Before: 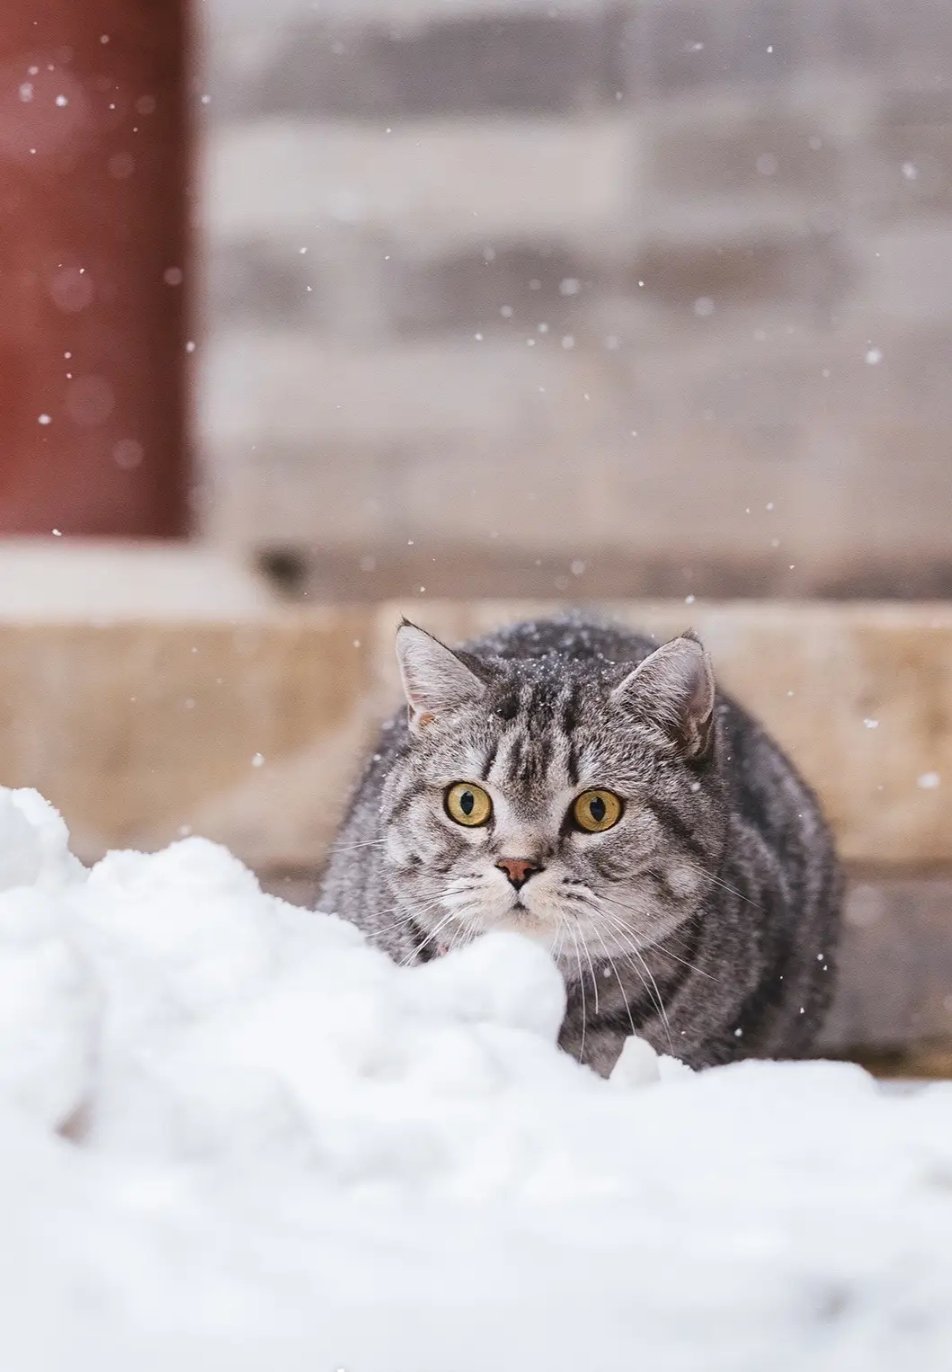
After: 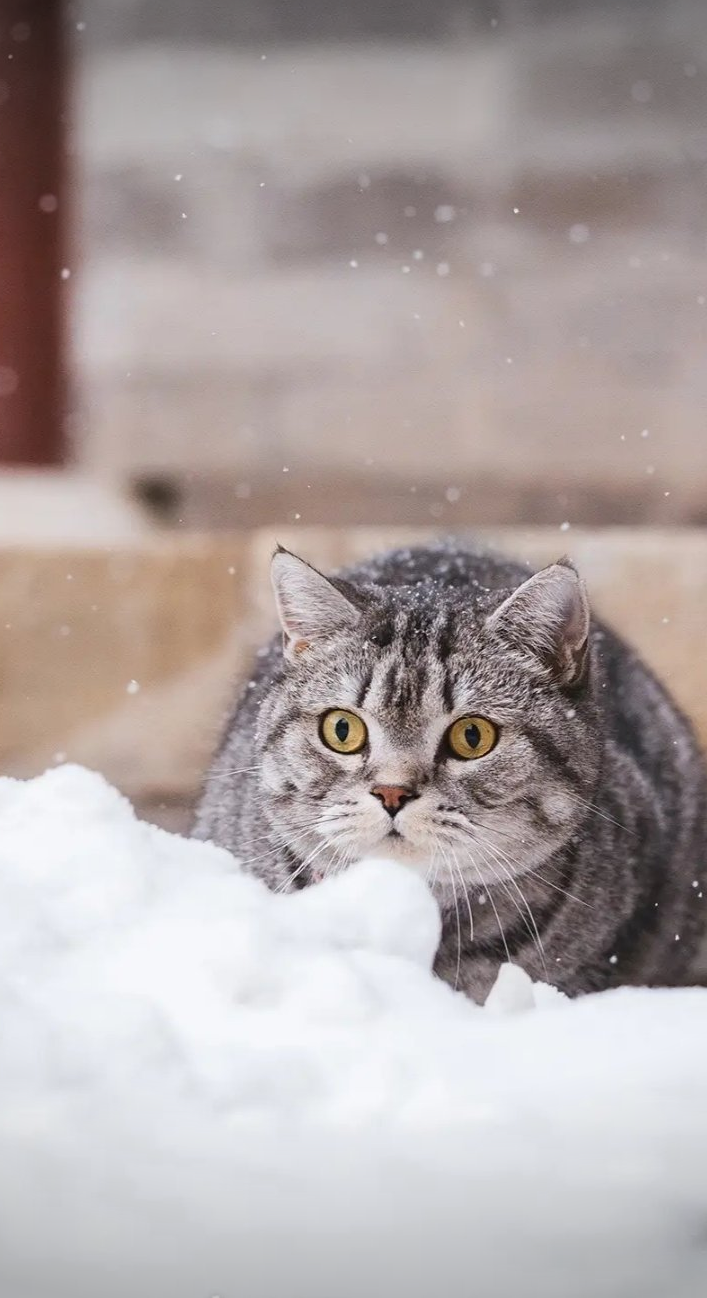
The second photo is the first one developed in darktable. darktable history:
crop and rotate: left 13.174%, top 5.329%, right 12.522%
vignetting: fall-off start 100.28%, width/height ratio 1.307
